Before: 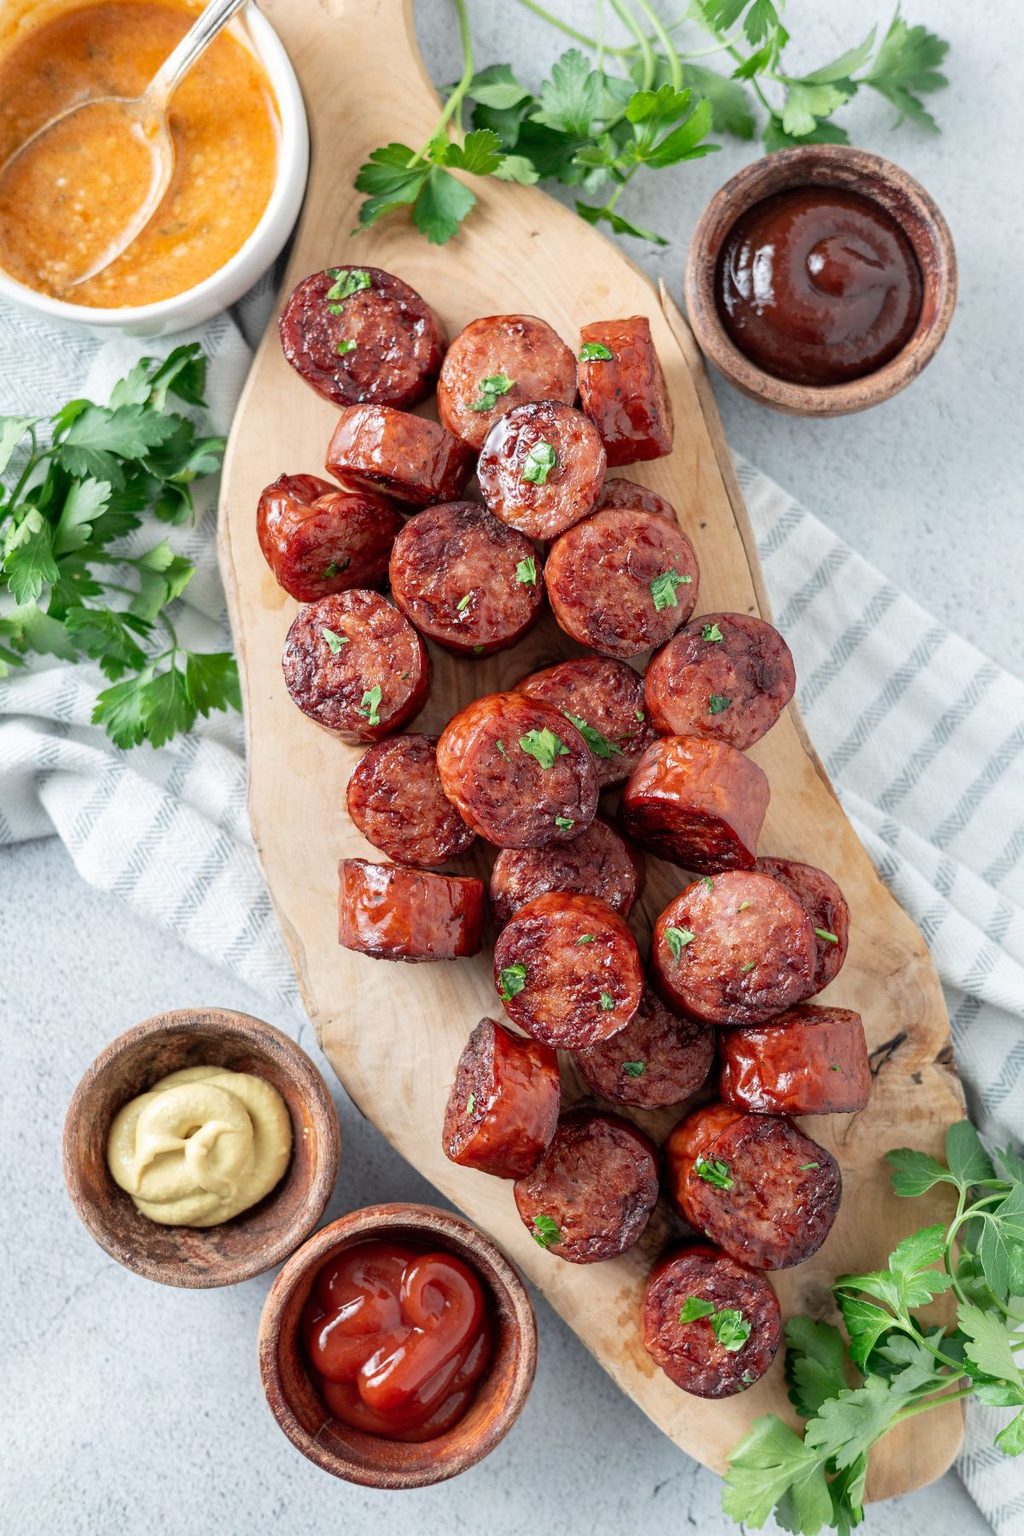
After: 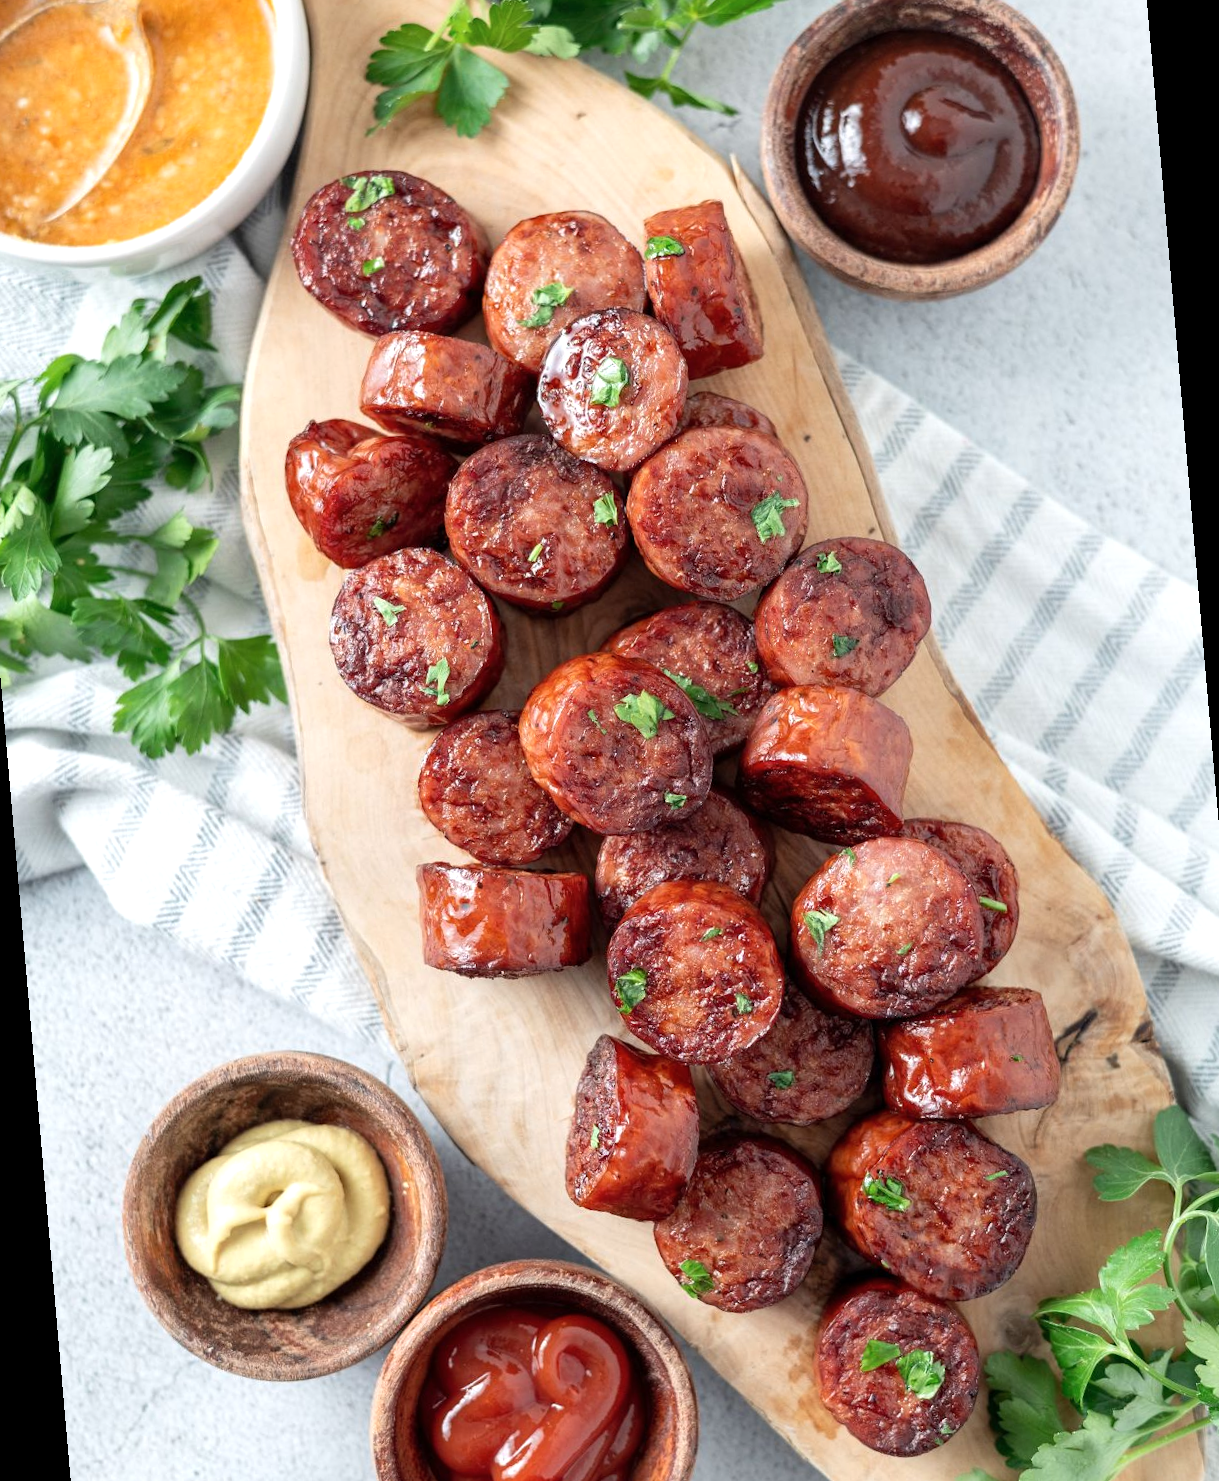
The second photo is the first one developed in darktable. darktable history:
rotate and perspective: rotation -5°, crop left 0.05, crop right 0.952, crop top 0.11, crop bottom 0.89
shadows and highlights: radius 44.78, white point adjustment 6.64, compress 79.65%, highlights color adjustment 78.42%, soften with gaussian
